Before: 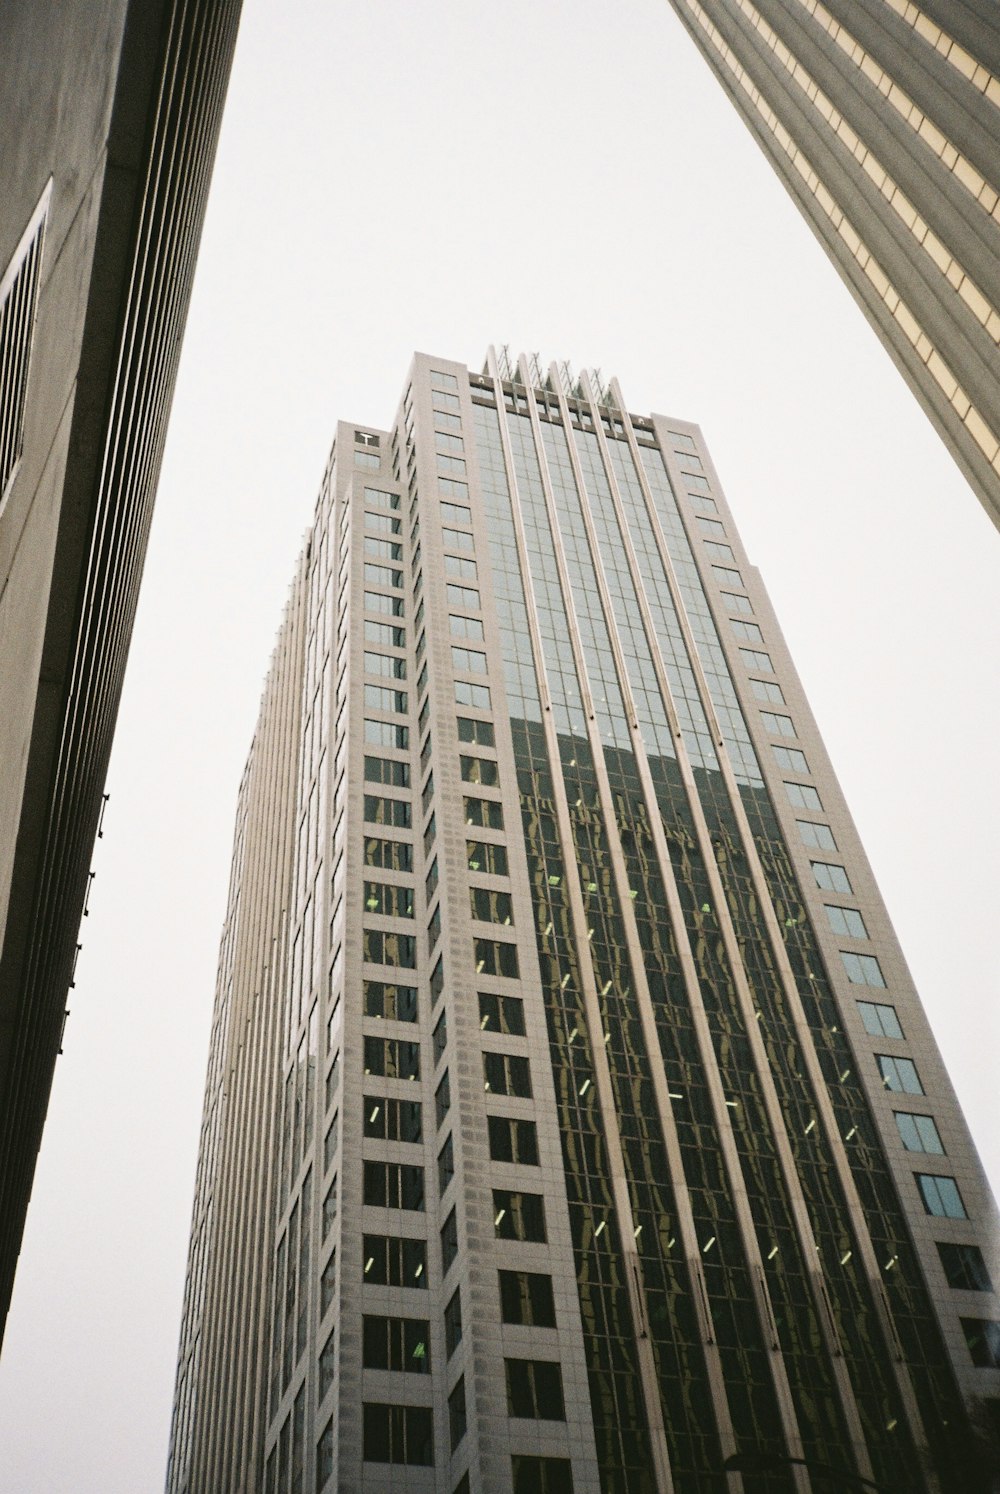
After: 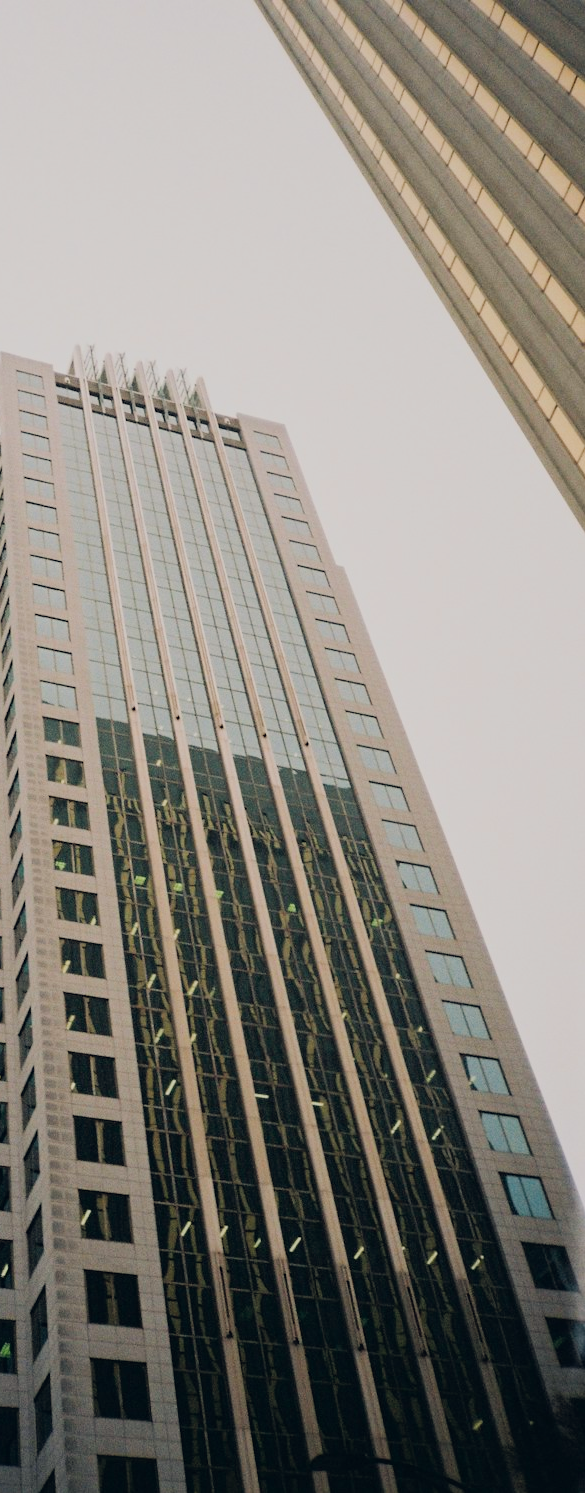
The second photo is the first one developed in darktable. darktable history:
color balance rgb: shadows lift › hue 87.51°, highlights gain › chroma 0.68%, highlights gain › hue 55.1°, global offset › chroma 0.13%, global offset › hue 253.66°, linear chroma grading › global chroma 0.5%, perceptual saturation grading › global saturation 16.38%
crop: left 41.402%
filmic rgb: black relative exposure -7.65 EV, white relative exposure 4.56 EV, hardness 3.61
